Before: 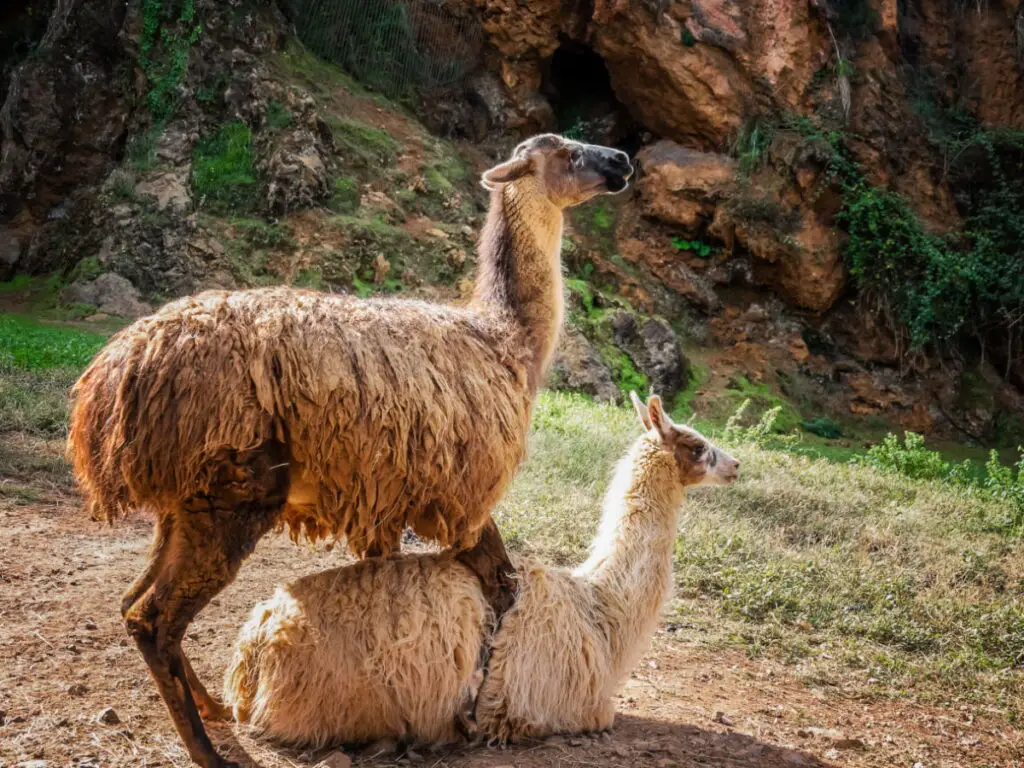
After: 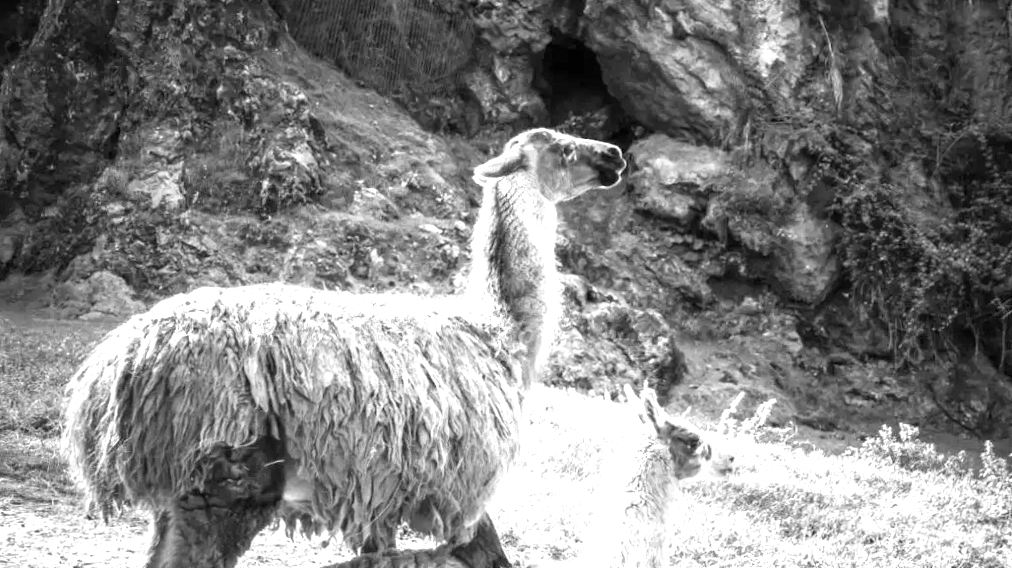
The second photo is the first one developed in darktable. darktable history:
exposure: black level correction 0, exposure 1.5 EV, compensate exposure bias true, compensate highlight preservation false
rotate and perspective: rotation -0.45°, automatic cropping original format, crop left 0.008, crop right 0.992, crop top 0.012, crop bottom 0.988
monochrome: on, module defaults
crop: bottom 24.988%
